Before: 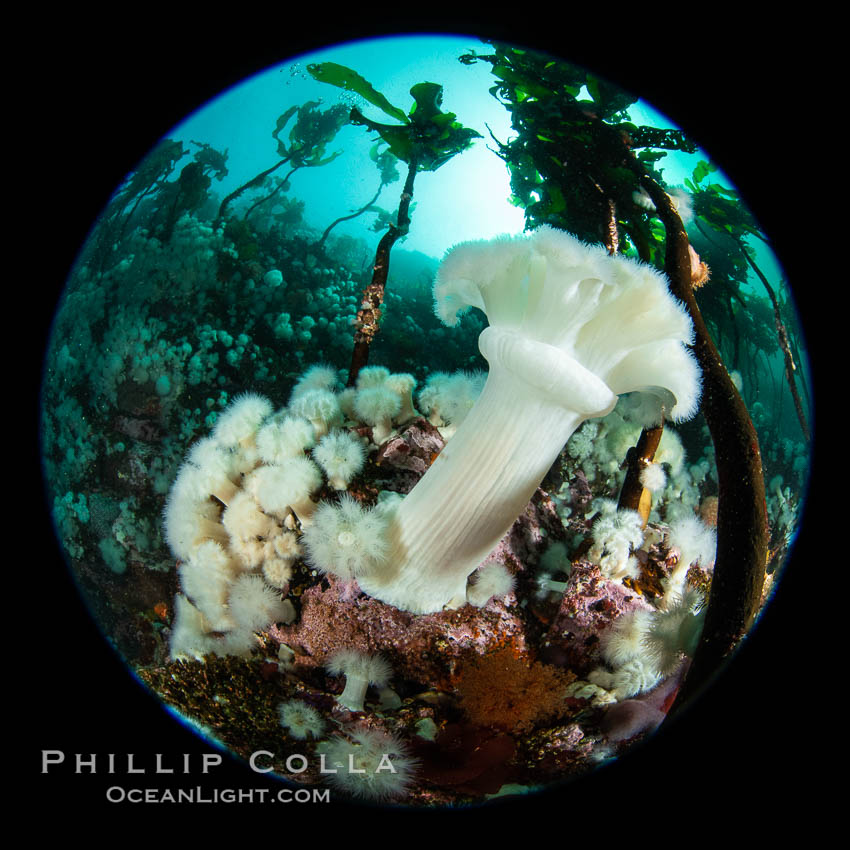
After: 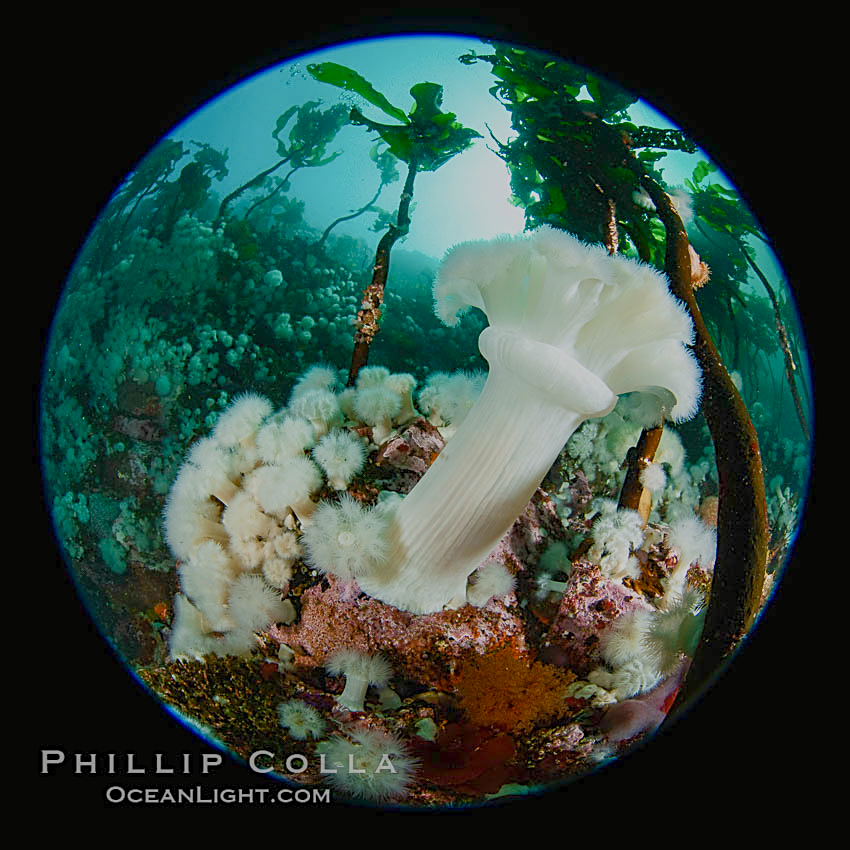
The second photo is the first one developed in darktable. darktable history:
sharpen: on, module defaults
color balance rgb: shadows lift › chroma 1%, shadows lift › hue 113°, highlights gain › chroma 0.2%, highlights gain › hue 333°, perceptual saturation grading › global saturation 20%, perceptual saturation grading › highlights -50%, perceptual saturation grading › shadows 25%, contrast -30%
